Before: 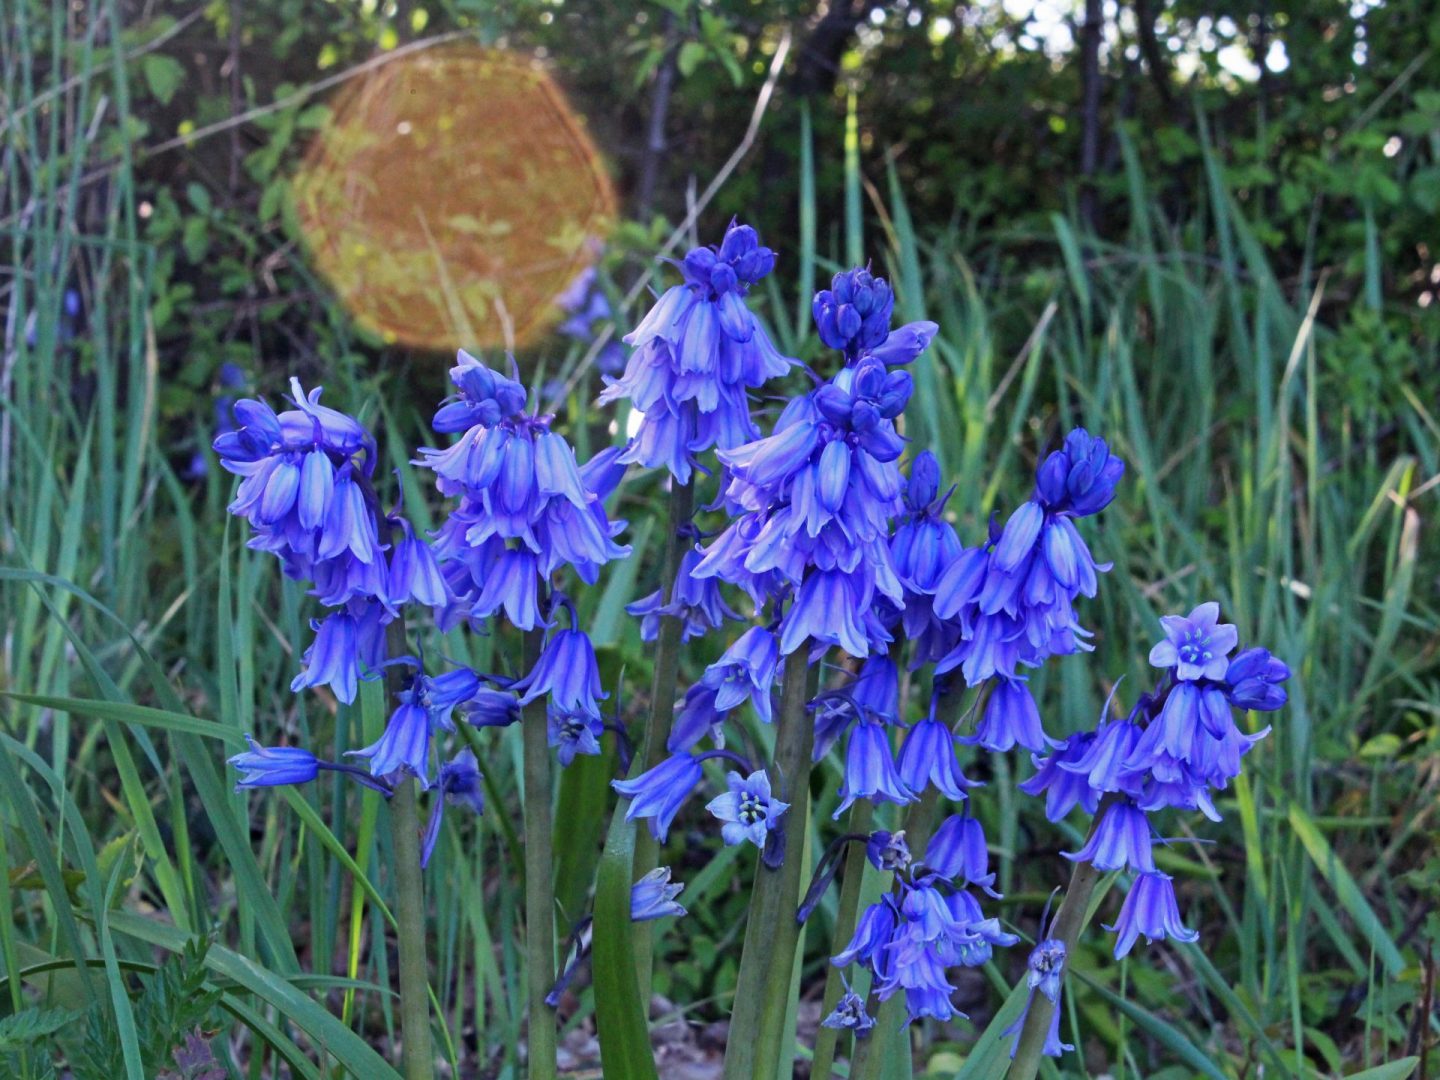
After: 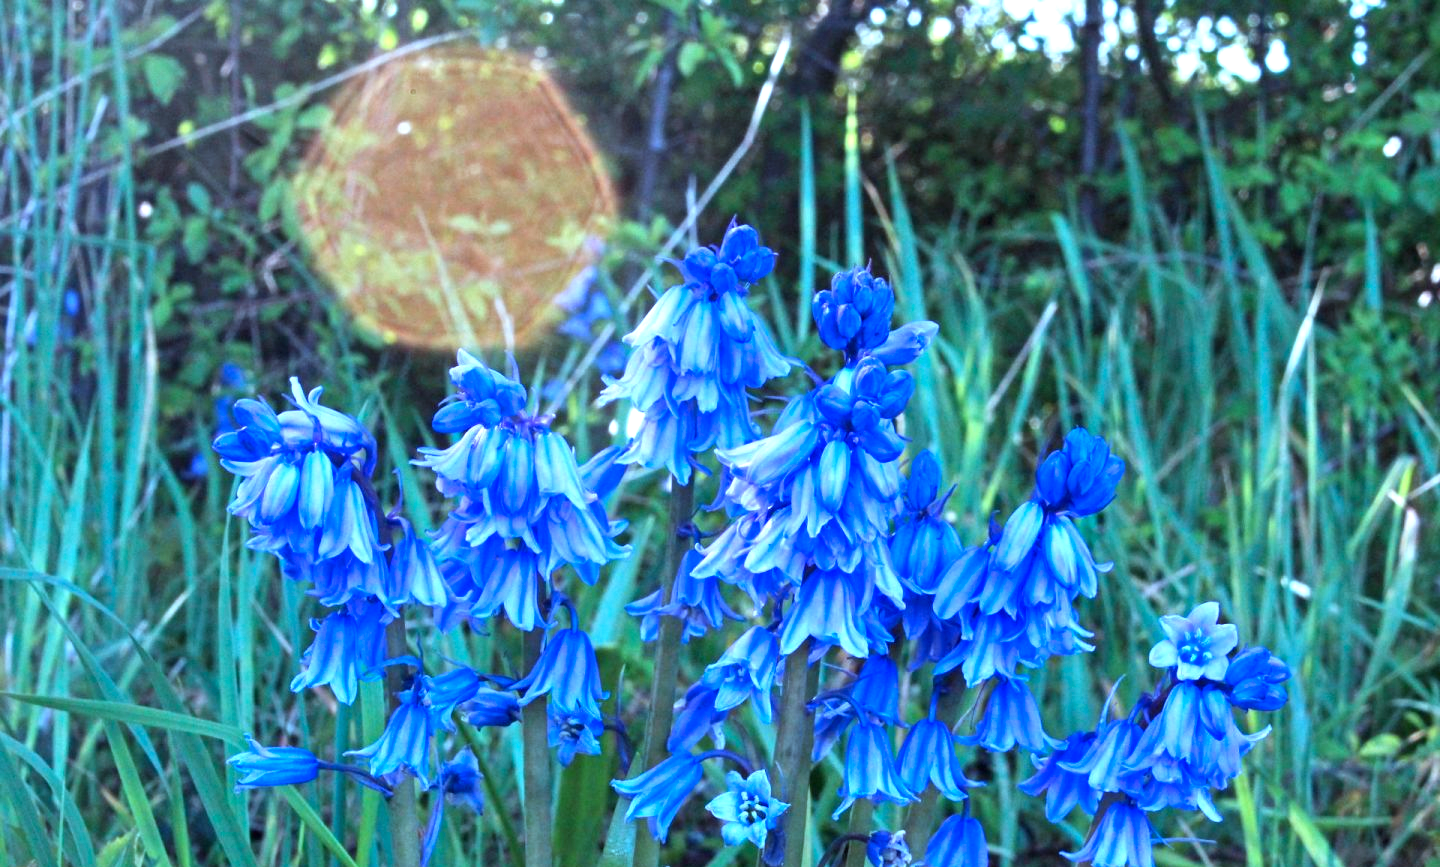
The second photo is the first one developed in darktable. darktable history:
exposure: black level correction 0, exposure 1 EV, compensate highlight preservation false
crop: bottom 19.644%
white balance: red 0.982, blue 1.018
color correction: highlights a* -9.73, highlights b* -21.22
